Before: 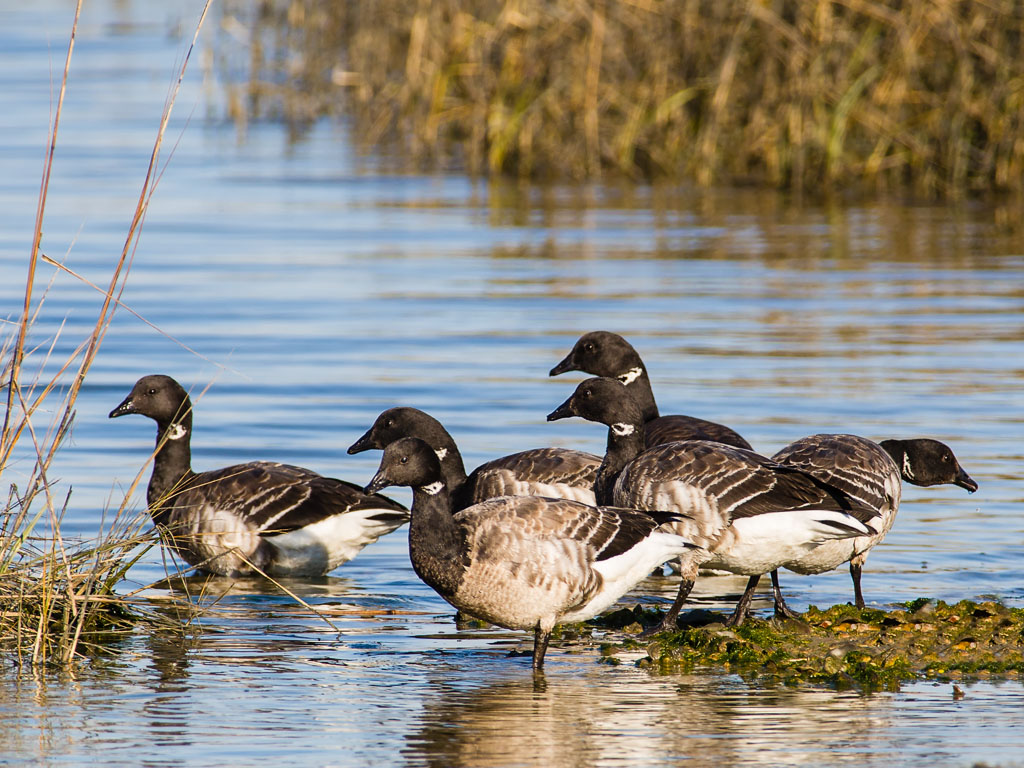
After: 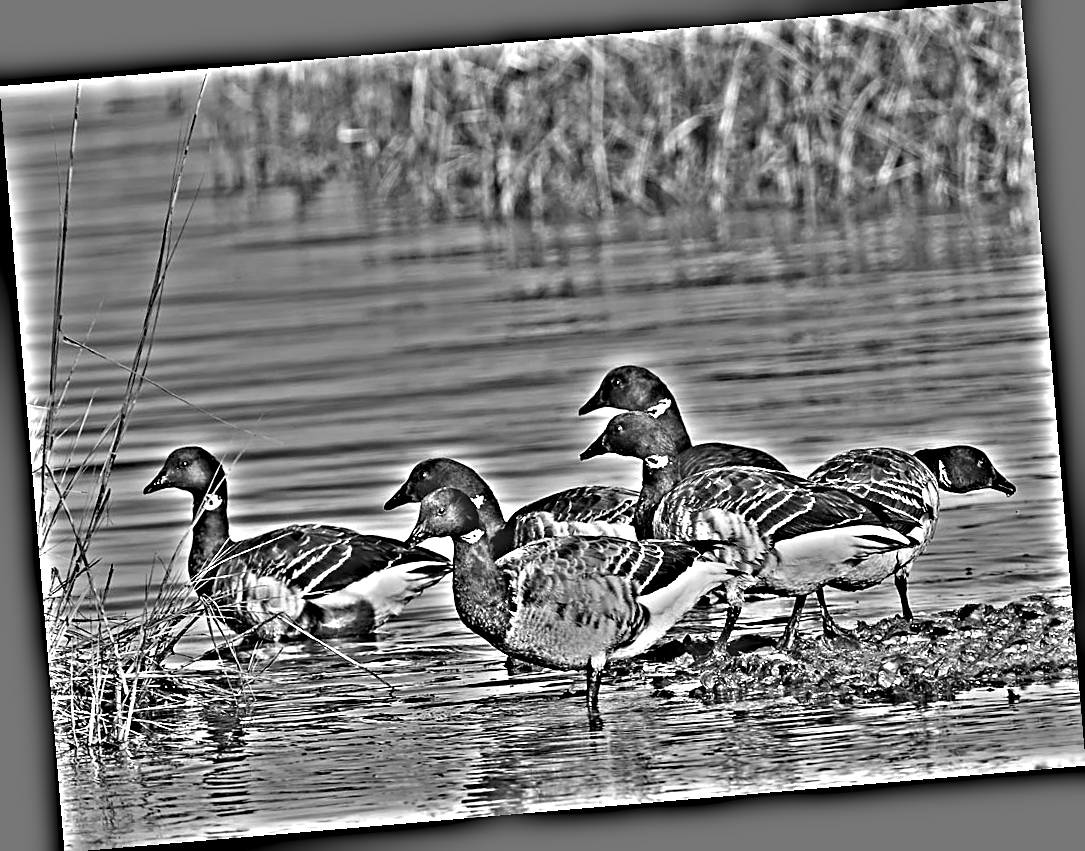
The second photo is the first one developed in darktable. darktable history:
highpass: on, module defaults
color balance rgb: perceptual saturation grading › global saturation 20%, perceptual saturation grading › highlights -25%, perceptual saturation grading › shadows 50%
rotate and perspective: rotation -4.86°, automatic cropping off
sharpen: on, module defaults
contrast brightness saturation: saturation -0.05
